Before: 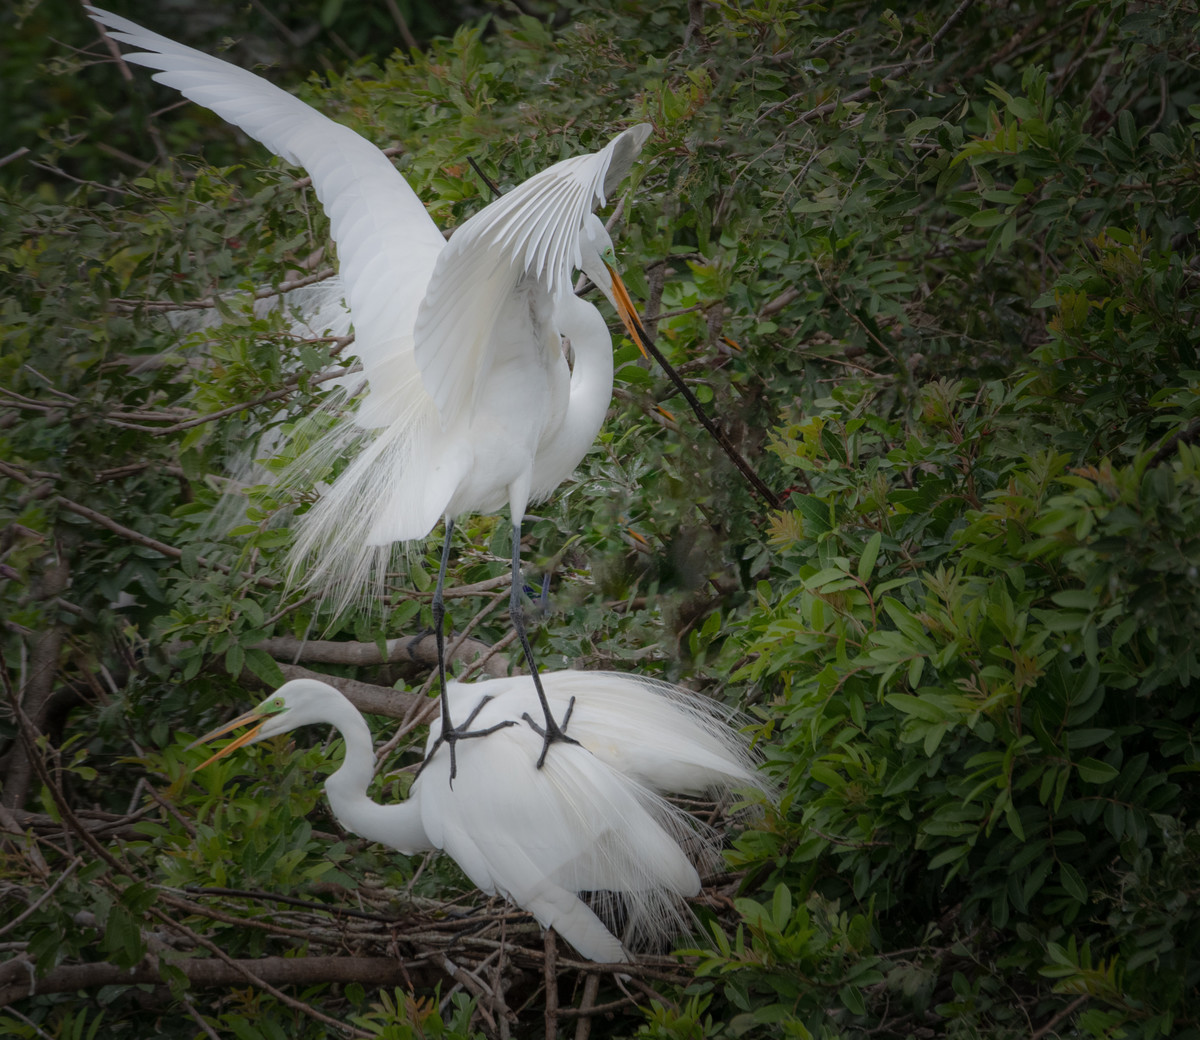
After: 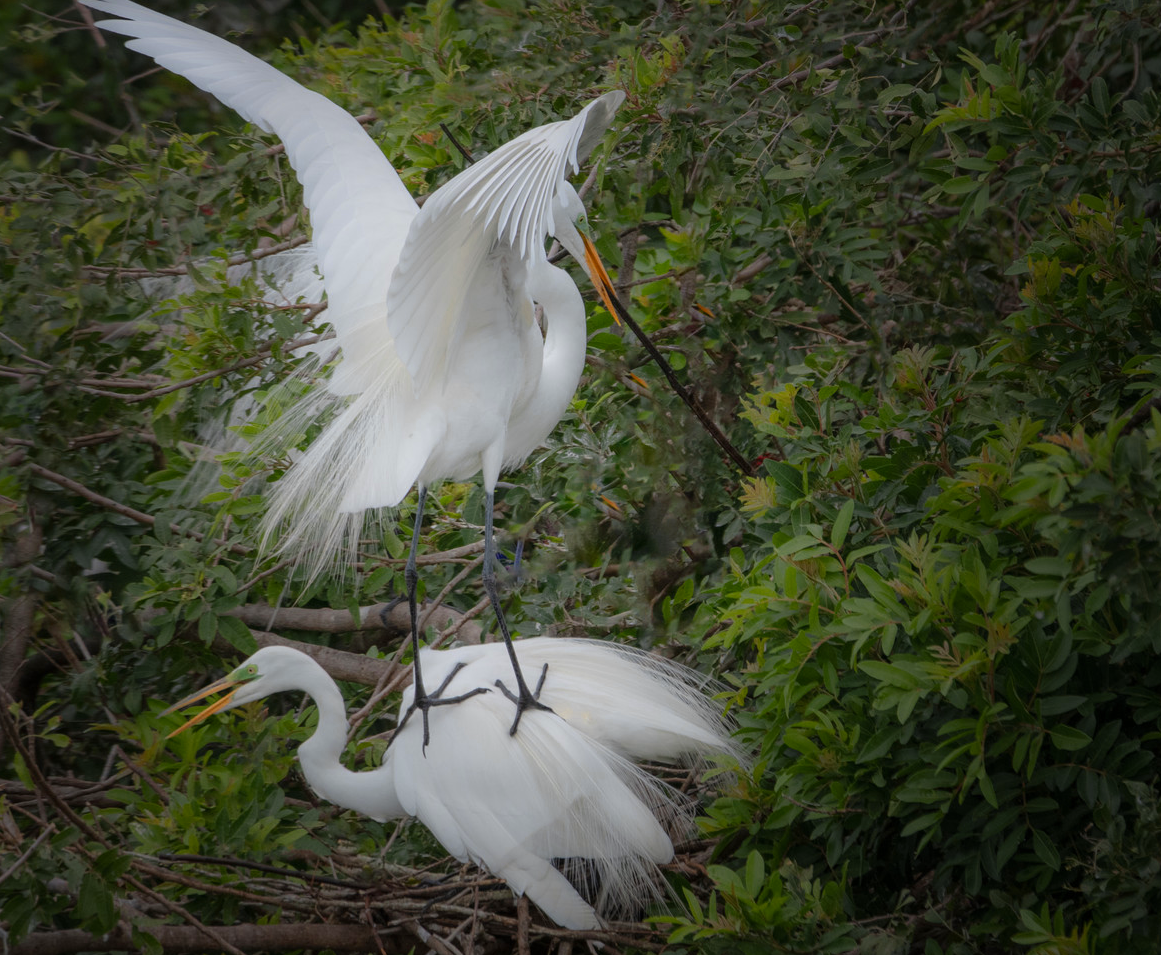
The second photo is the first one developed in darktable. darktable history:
crop: left 2.268%, top 3.185%, right 0.913%, bottom 4.899%
color zones: curves: ch0 [(0.004, 0.305) (0.261, 0.623) (0.389, 0.399) (0.708, 0.571) (0.947, 0.34)]; ch1 [(0.025, 0.645) (0.229, 0.584) (0.326, 0.551) (0.484, 0.262) (0.757, 0.643)]
